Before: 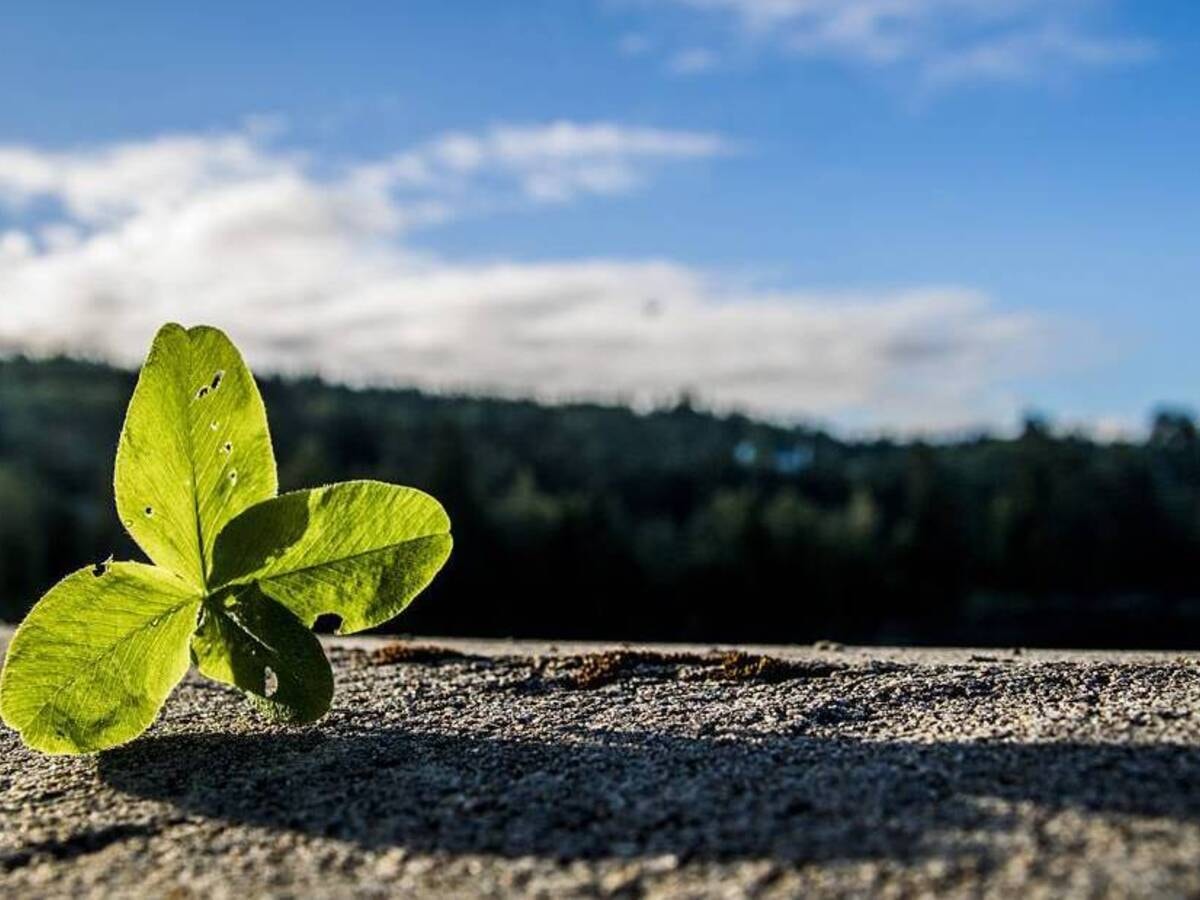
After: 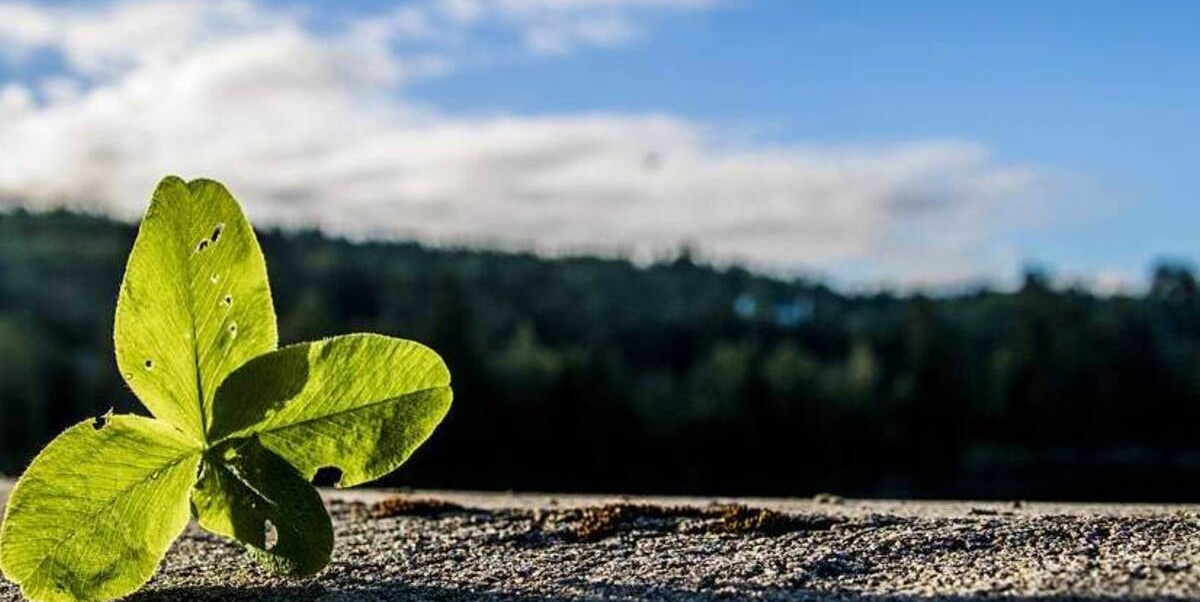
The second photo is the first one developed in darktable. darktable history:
crop: top 16.358%, bottom 16.745%
velvia: strength 15.16%
